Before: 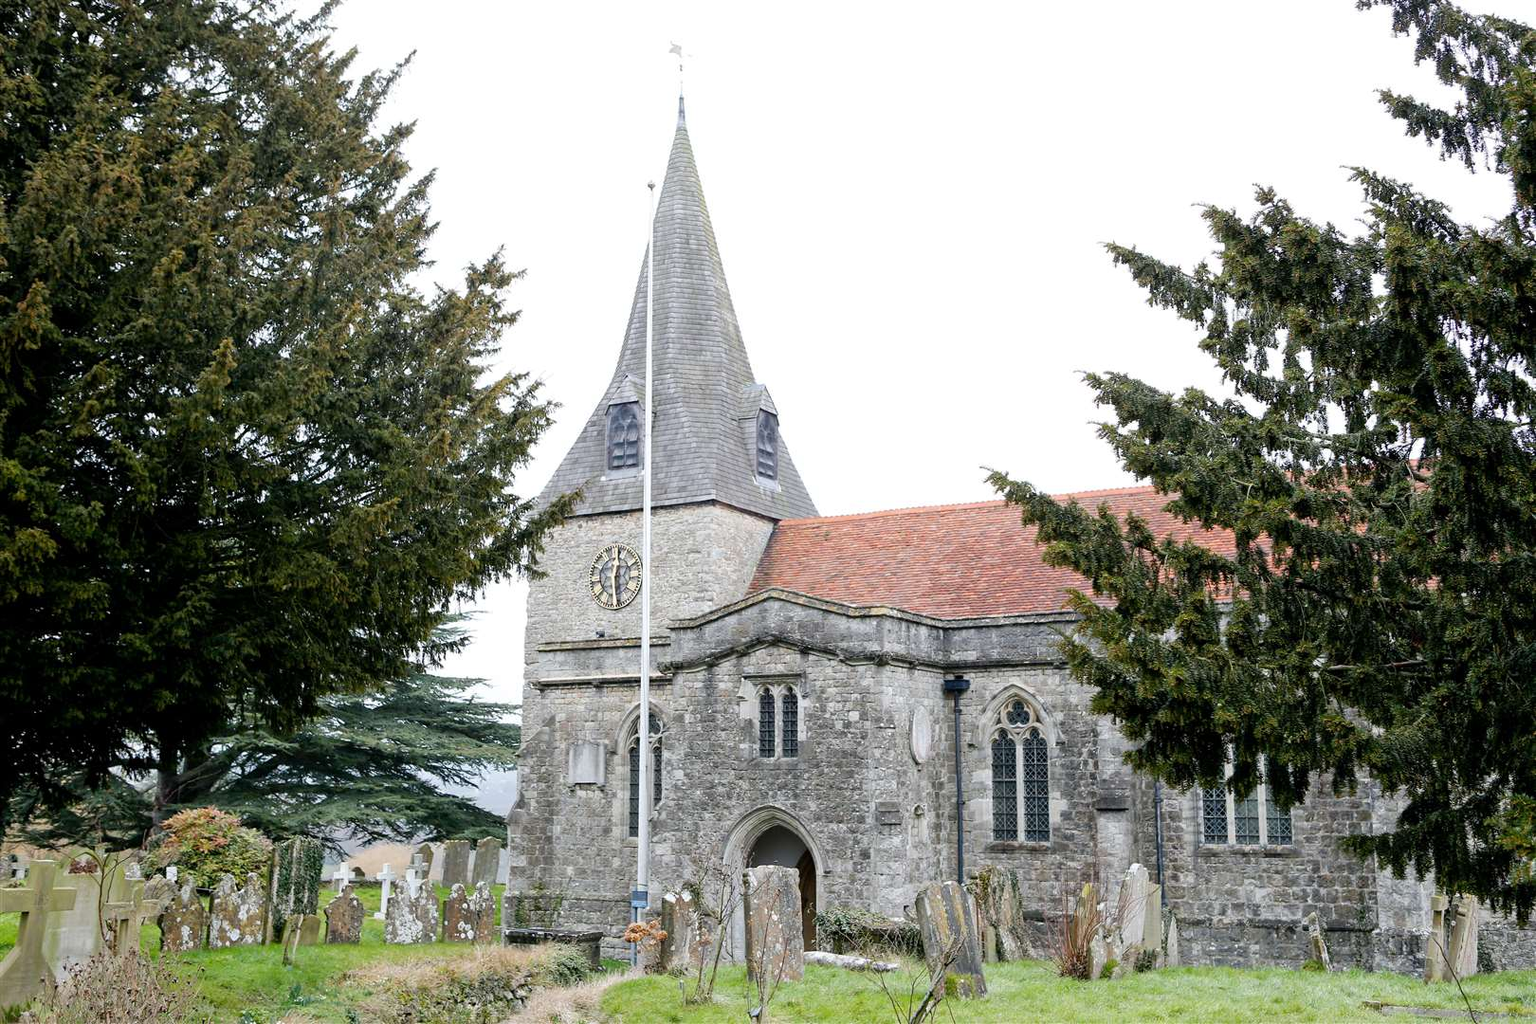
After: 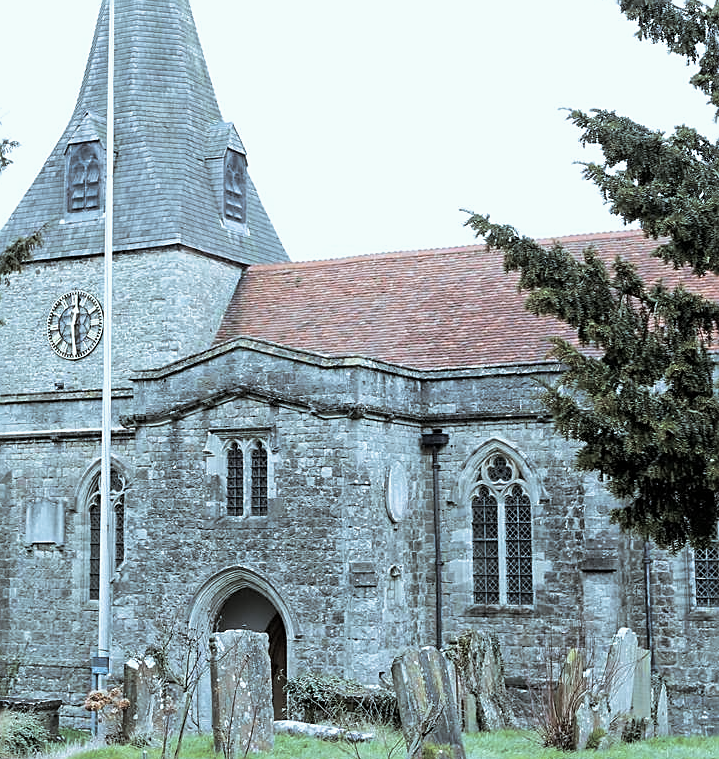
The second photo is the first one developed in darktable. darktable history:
sharpen: on, module defaults
contrast brightness saturation: contrast 0.05
split-toning: shadows › hue 36°, shadows › saturation 0.05, highlights › hue 10.8°, highlights › saturation 0.15, compress 40%
color correction: highlights a* -12.64, highlights b* -18.1, saturation 0.7
velvia: on, module defaults
crop: left 35.432%, top 26.233%, right 20.145%, bottom 3.432%
